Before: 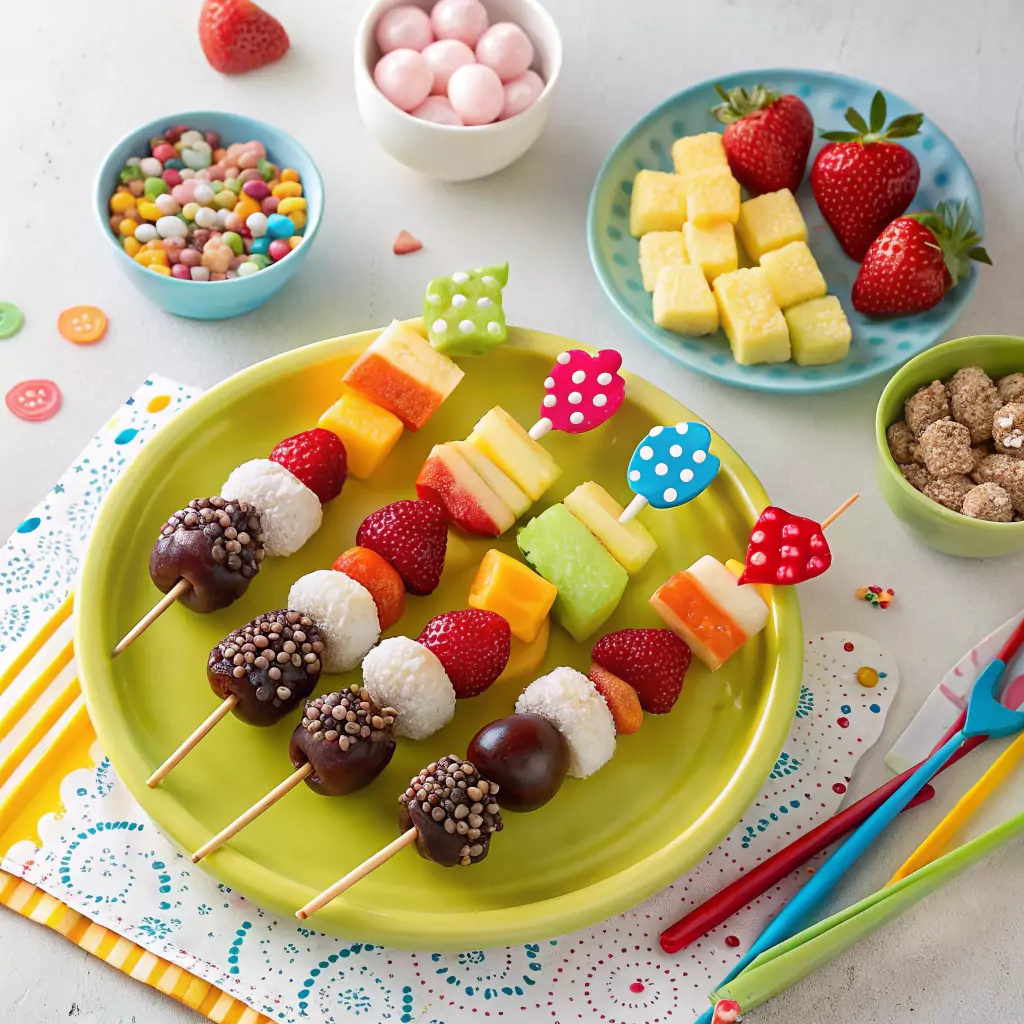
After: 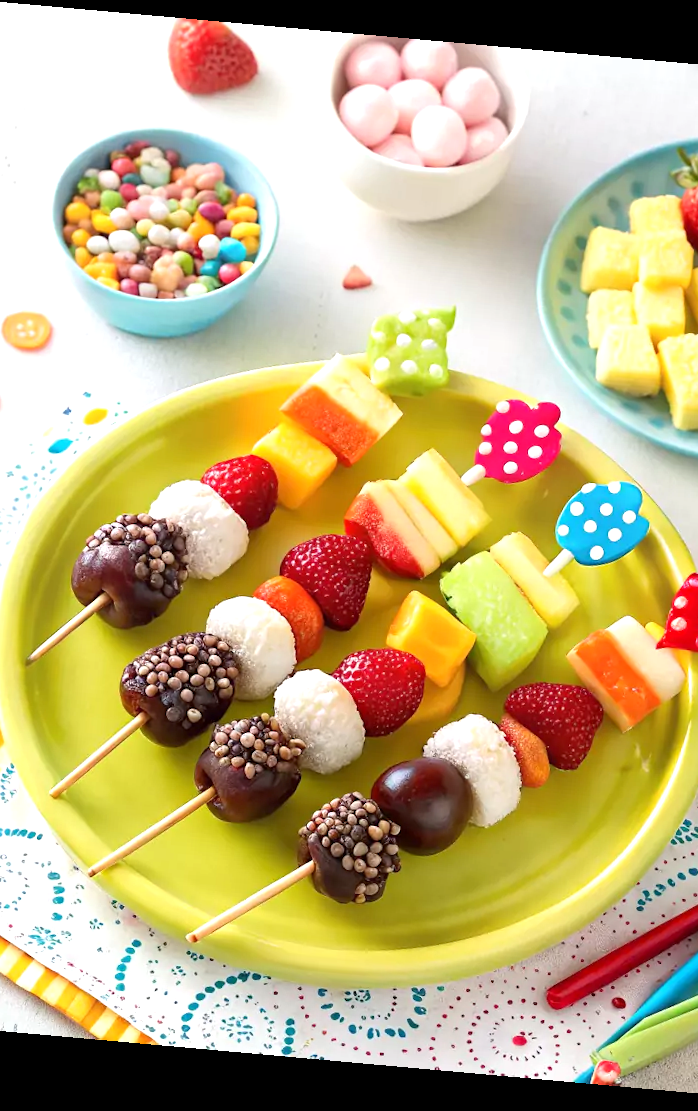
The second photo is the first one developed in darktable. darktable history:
tone equalizer: on, module defaults
exposure: black level correction 0.001, exposure 0.5 EV, compensate exposure bias true, compensate highlight preservation false
rotate and perspective: rotation 5.12°, automatic cropping off
crop: left 10.644%, right 26.528%
